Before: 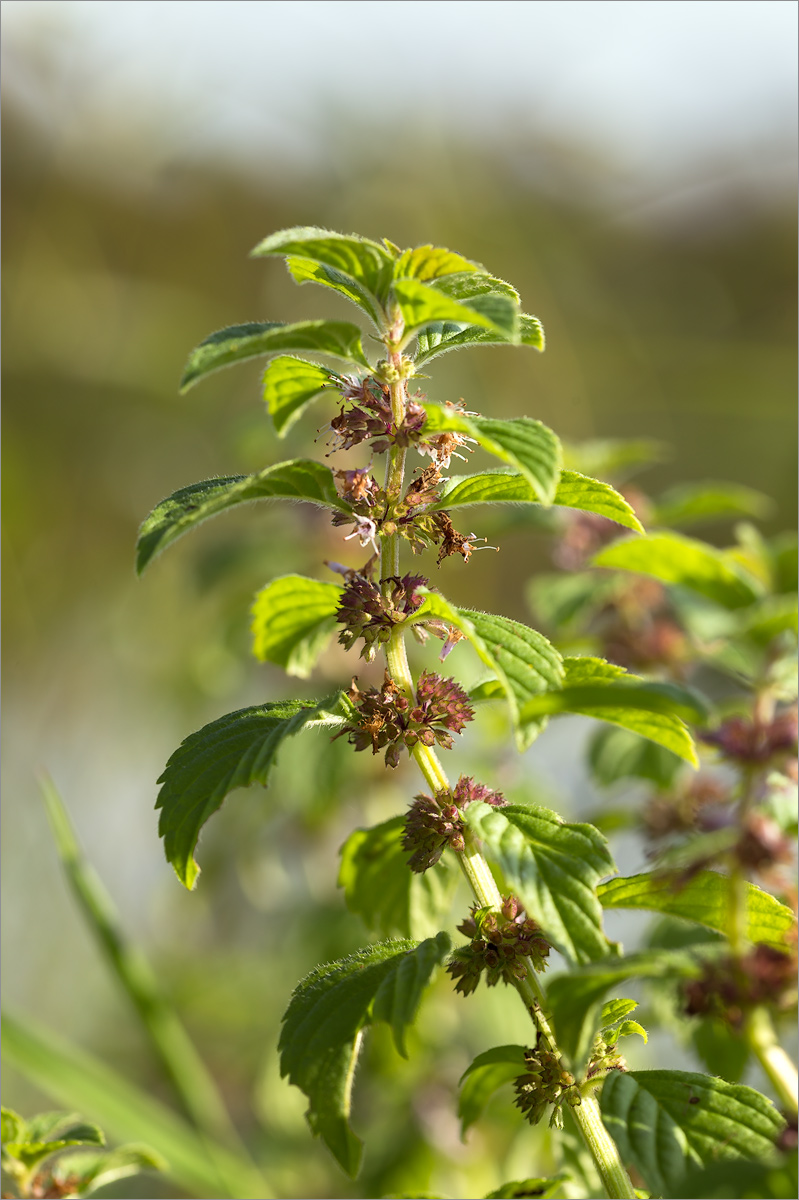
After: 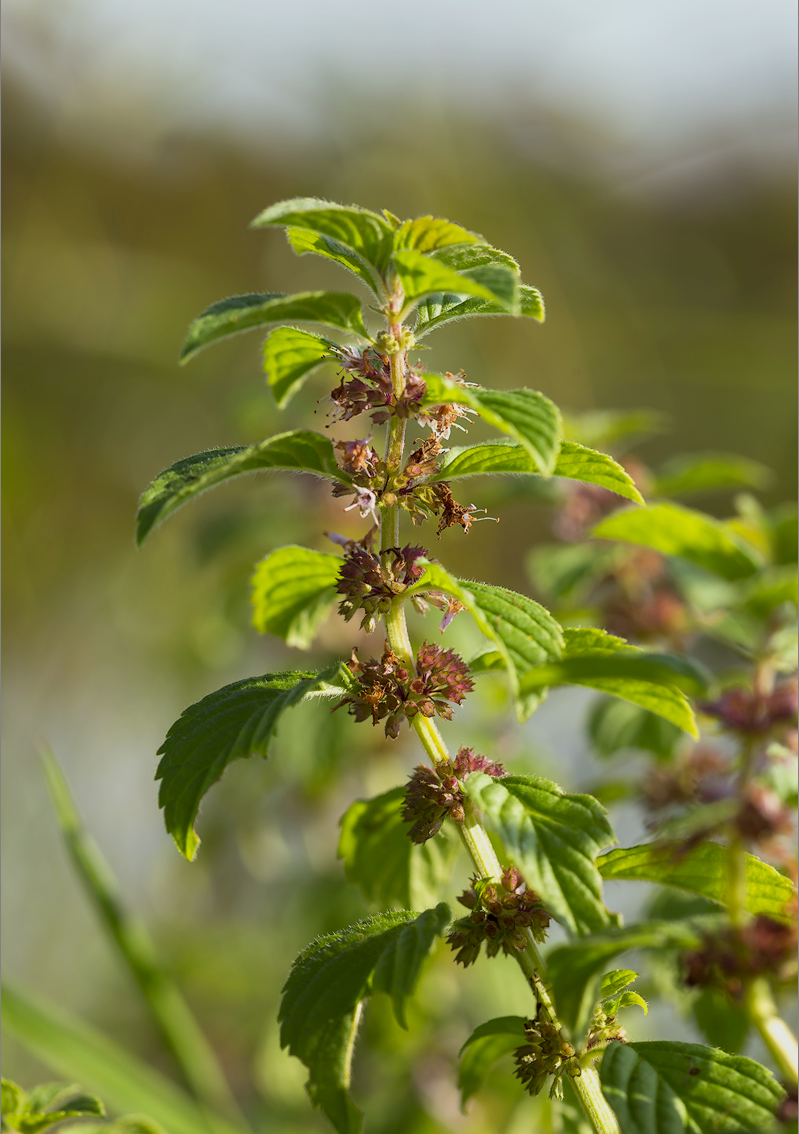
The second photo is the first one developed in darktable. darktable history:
shadows and highlights: radius 121.13, shadows 21.4, white point adjustment -9.72, highlights -14.39, soften with gaussian
crop and rotate: top 2.479%, bottom 3.018%
